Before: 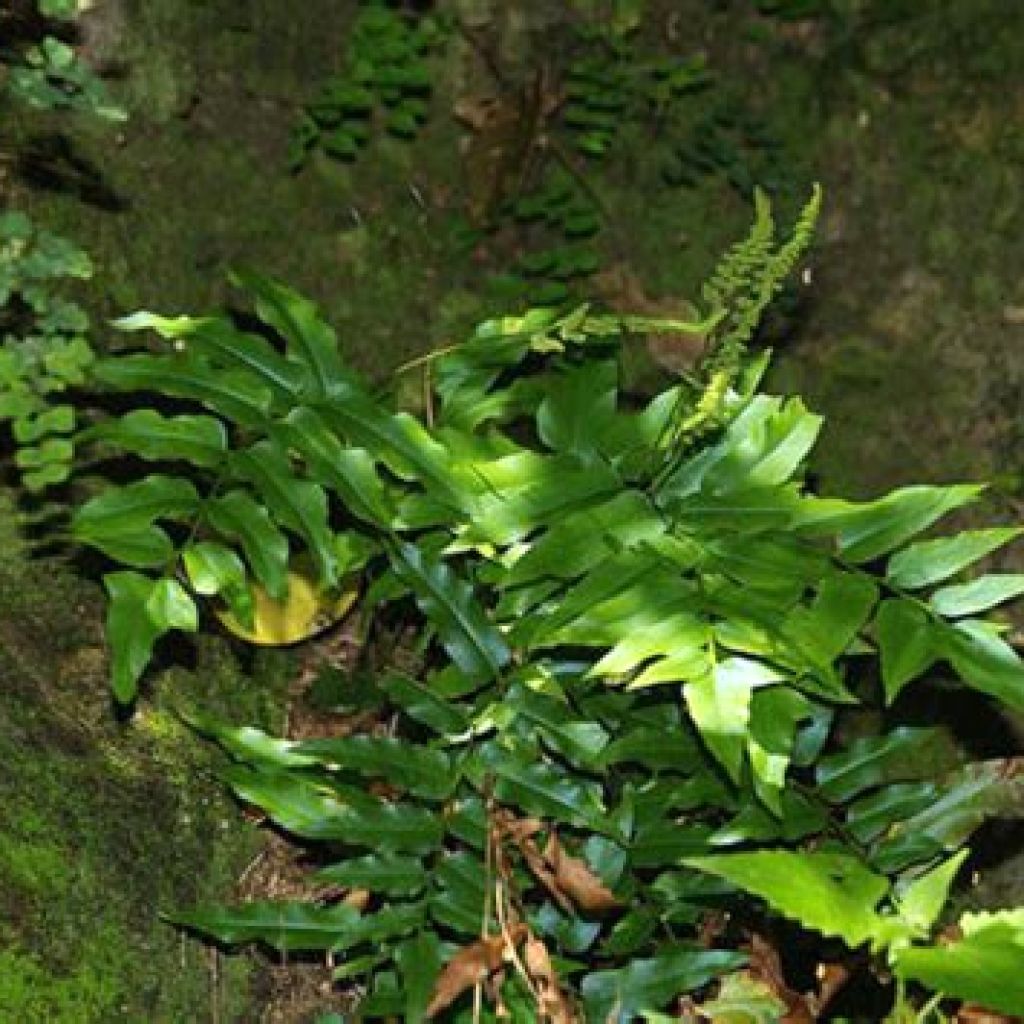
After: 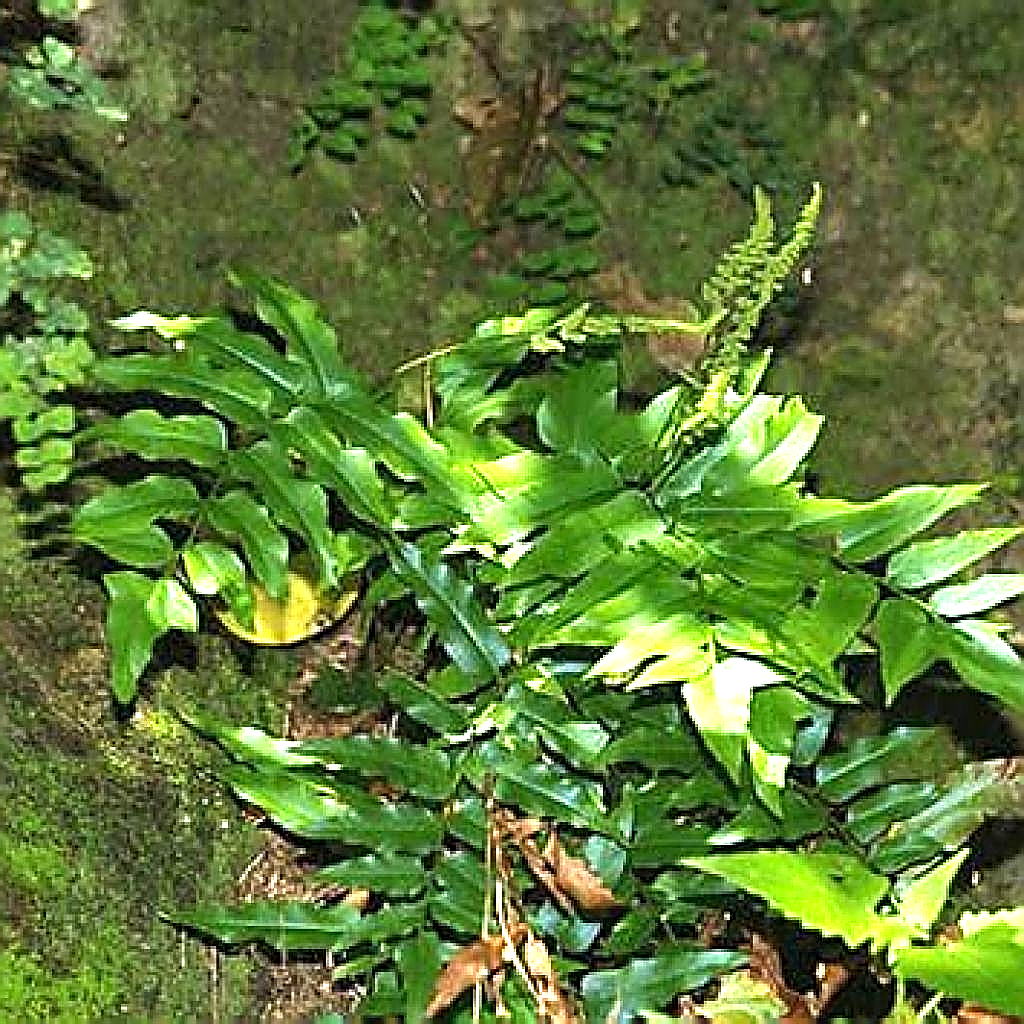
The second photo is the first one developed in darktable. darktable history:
shadows and highlights: soften with gaussian
sharpen: amount 2
base curve: preserve colors none
exposure: black level correction 0, exposure 1.125 EV, compensate exposure bias true, compensate highlight preservation false
